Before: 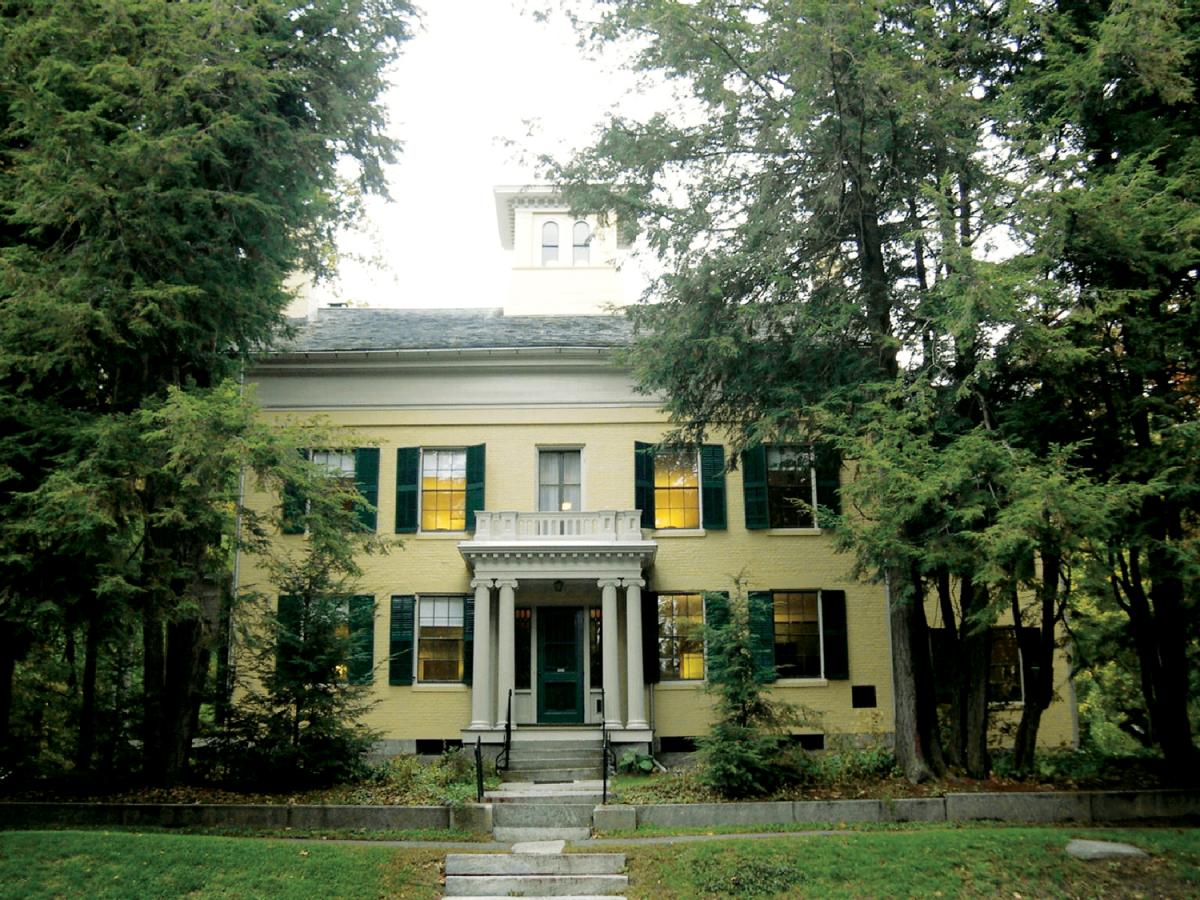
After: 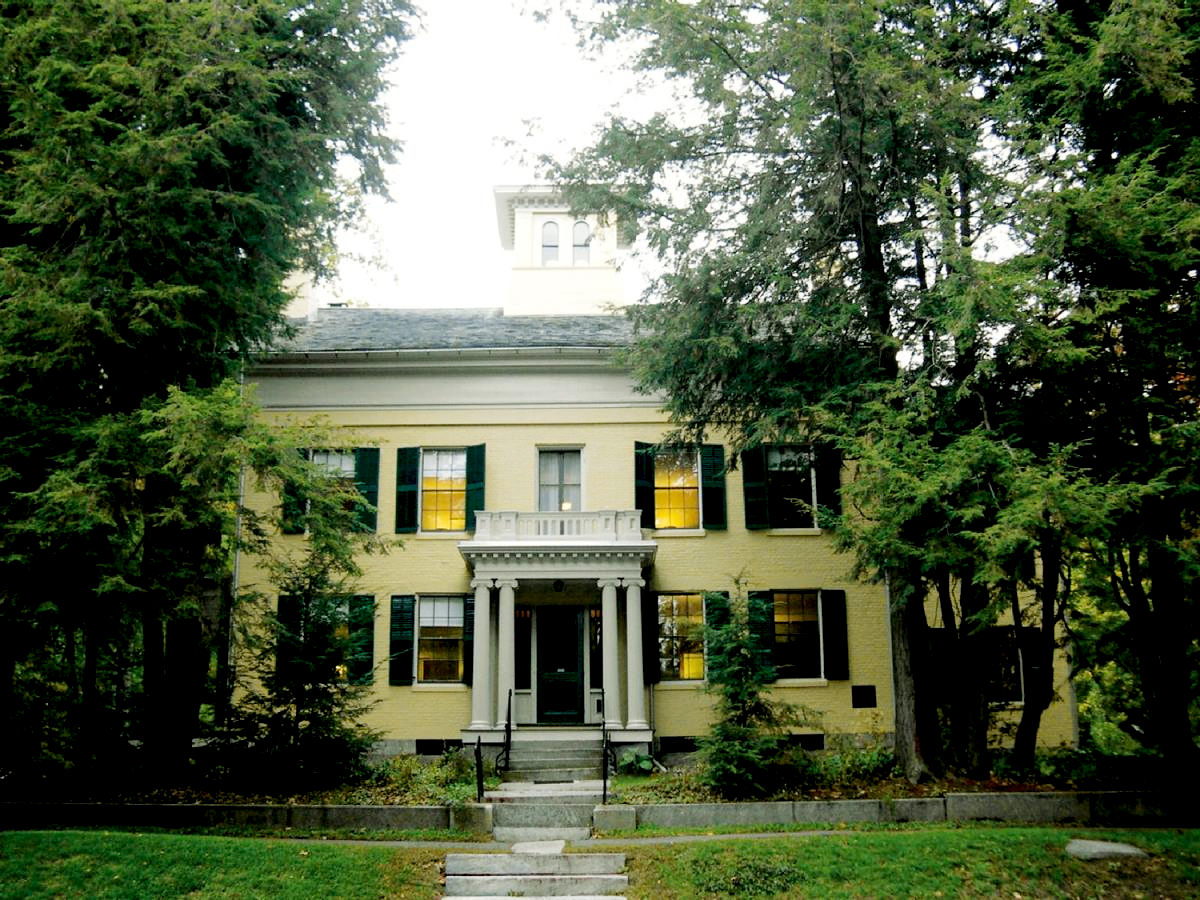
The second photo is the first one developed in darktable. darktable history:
exposure: black level correction 0.014, compensate highlight preservation false
tone curve: curves: ch0 [(0, 0) (0.183, 0.152) (0.571, 0.594) (1, 1)]; ch1 [(0, 0) (0.394, 0.307) (0.5, 0.5) (0.586, 0.597) (0.625, 0.647) (1, 1)]; ch2 [(0, 0) (0.5, 0.5) (0.604, 0.616) (1, 1)], preserve colors none
